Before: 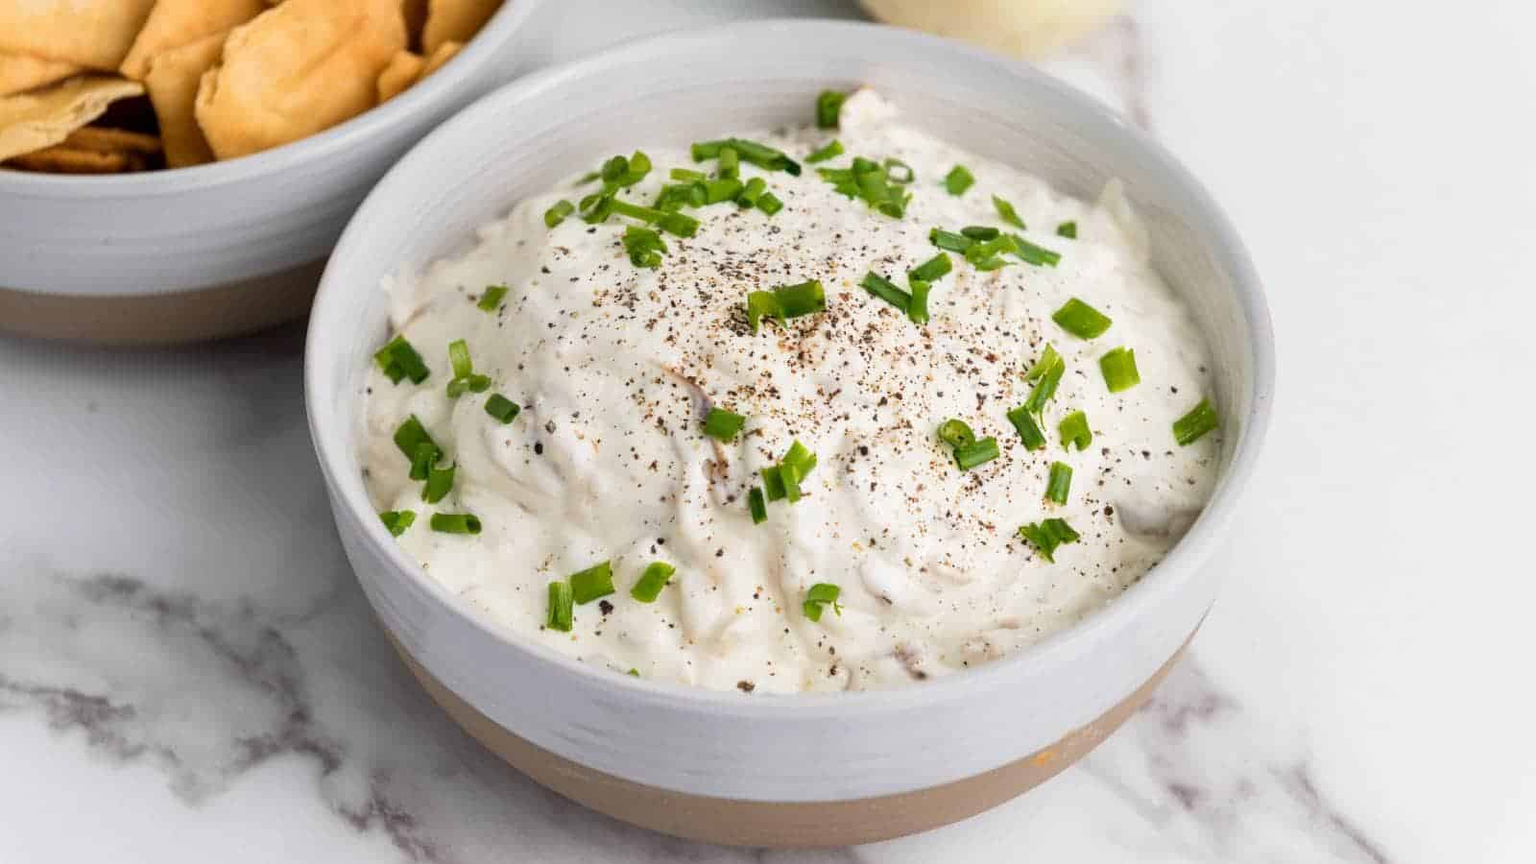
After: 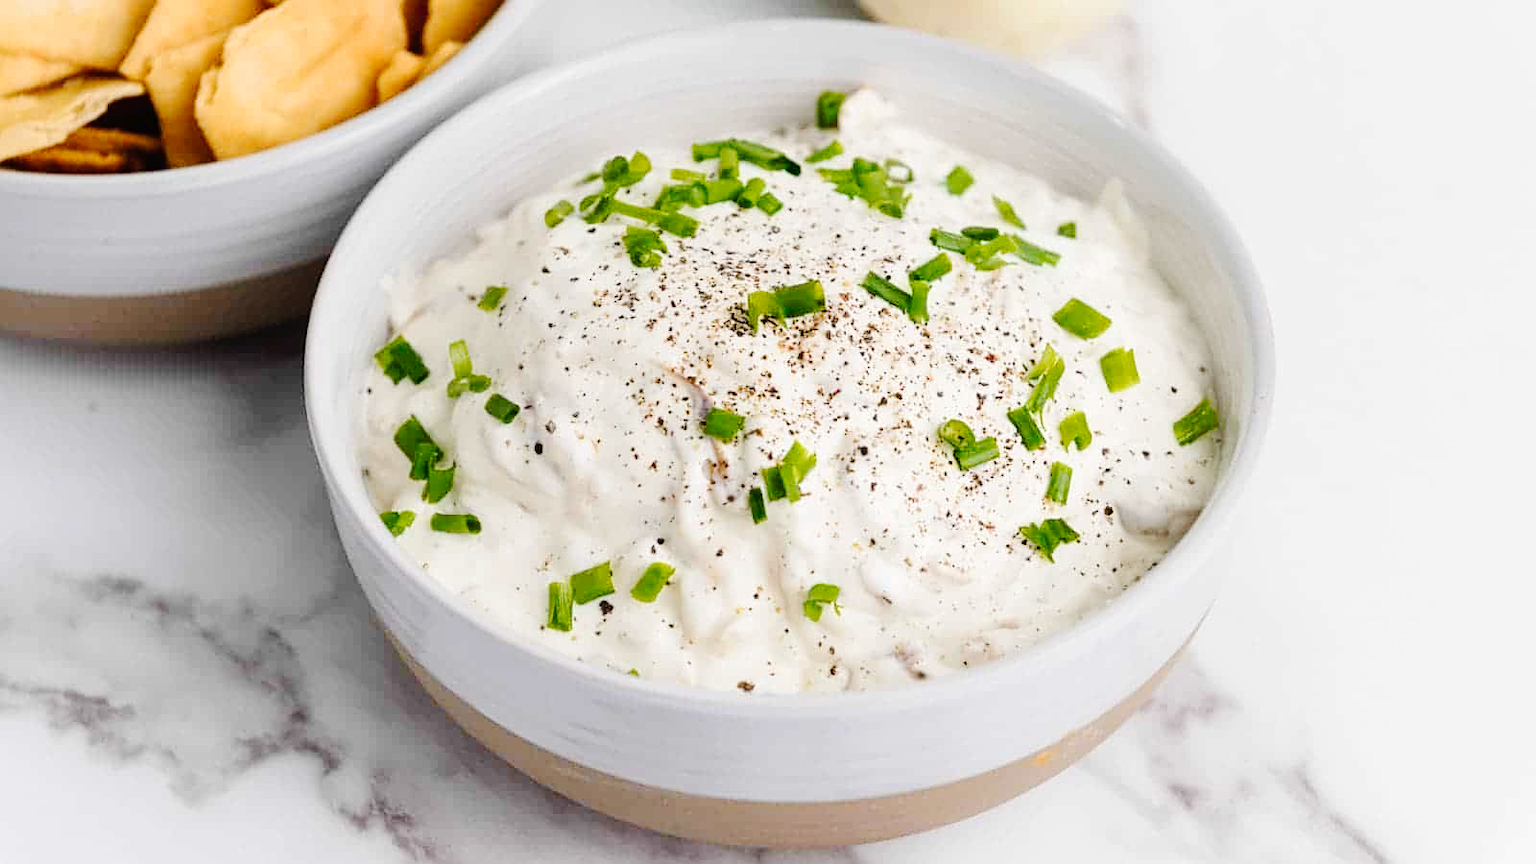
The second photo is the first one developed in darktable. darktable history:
tone curve: curves: ch0 [(0, 0) (0.003, 0.014) (0.011, 0.017) (0.025, 0.023) (0.044, 0.035) (0.069, 0.04) (0.1, 0.062) (0.136, 0.099) (0.177, 0.152) (0.224, 0.214) (0.277, 0.291) (0.335, 0.383) (0.399, 0.487) (0.468, 0.581) (0.543, 0.662) (0.623, 0.738) (0.709, 0.802) (0.801, 0.871) (0.898, 0.936) (1, 1)], preserve colors none
sharpen: amount 0.2
